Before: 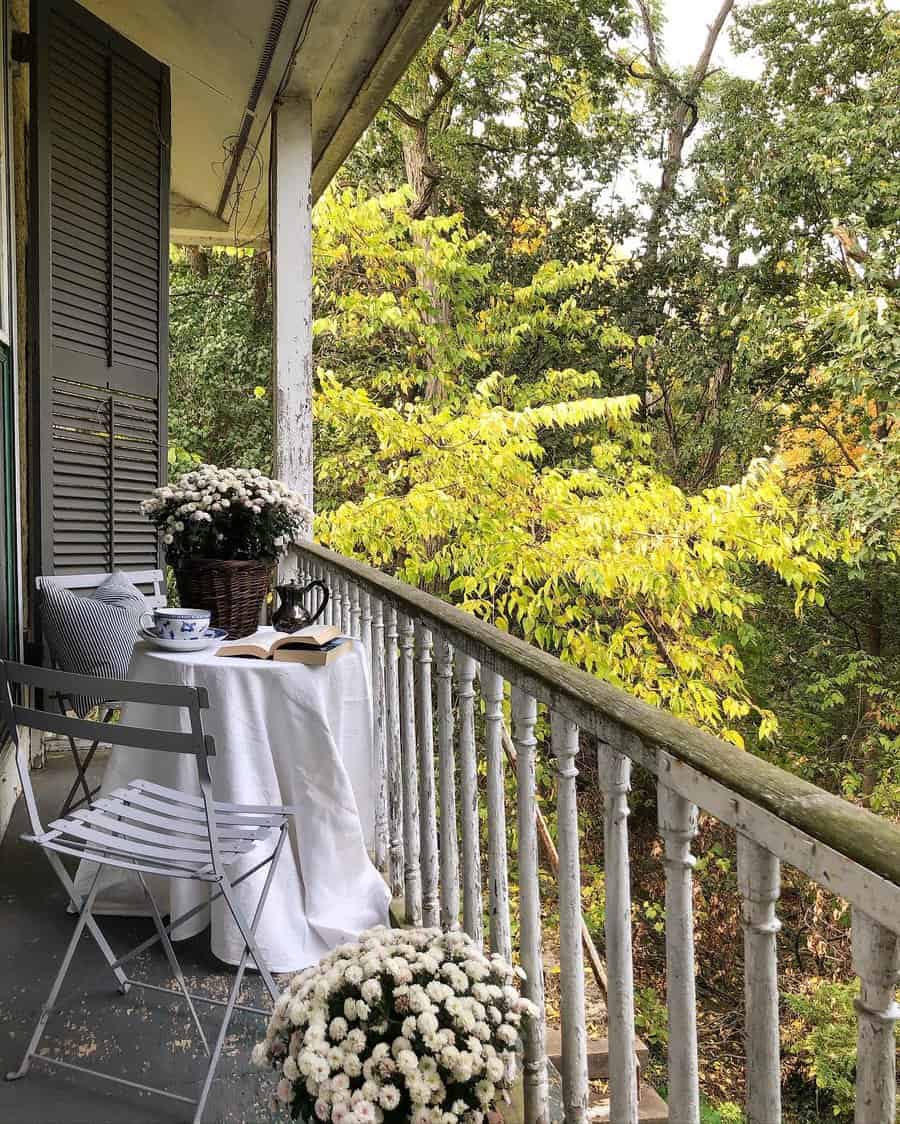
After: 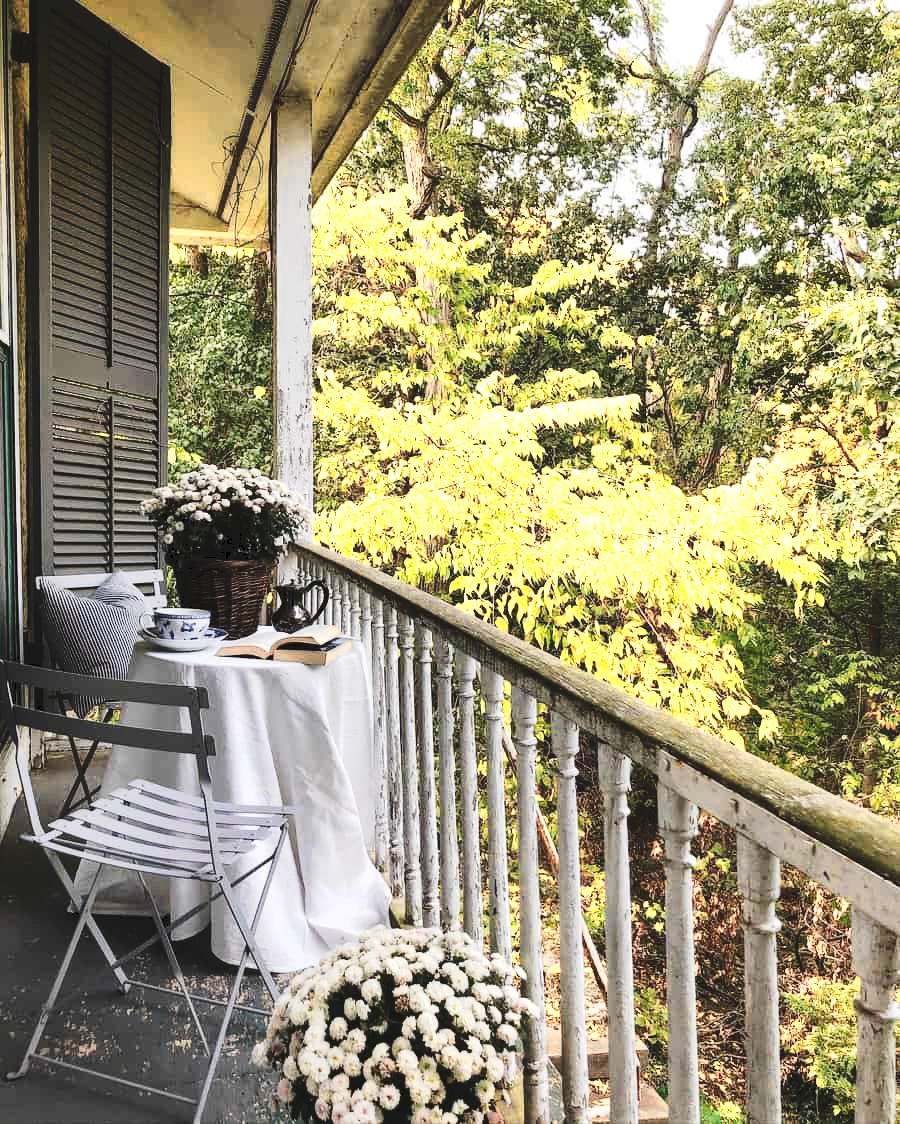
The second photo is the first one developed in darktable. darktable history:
tone curve: curves: ch0 [(0, 0) (0.003, 0.077) (0.011, 0.079) (0.025, 0.085) (0.044, 0.095) (0.069, 0.109) (0.1, 0.124) (0.136, 0.142) (0.177, 0.169) (0.224, 0.207) (0.277, 0.267) (0.335, 0.347) (0.399, 0.442) (0.468, 0.54) (0.543, 0.635) (0.623, 0.726) (0.709, 0.813) (0.801, 0.882) (0.898, 0.934) (1, 1)], preserve colors none
color zones: curves: ch0 [(0.018, 0.548) (0.224, 0.64) (0.425, 0.447) (0.675, 0.575) (0.732, 0.579)]; ch1 [(0.066, 0.487) (0.25, 0.5) (0.404, 0.43) (0.75, 0.421) (0.956, 0.421)]; ch2 [(0.044, 0.561) (0.215, 0.465) (0.399, 0.544) (0.465, 0.548) (0.614, 0.447) (0.724, 0.43) (0.882, 0.623) (0.956, 0.632)]
